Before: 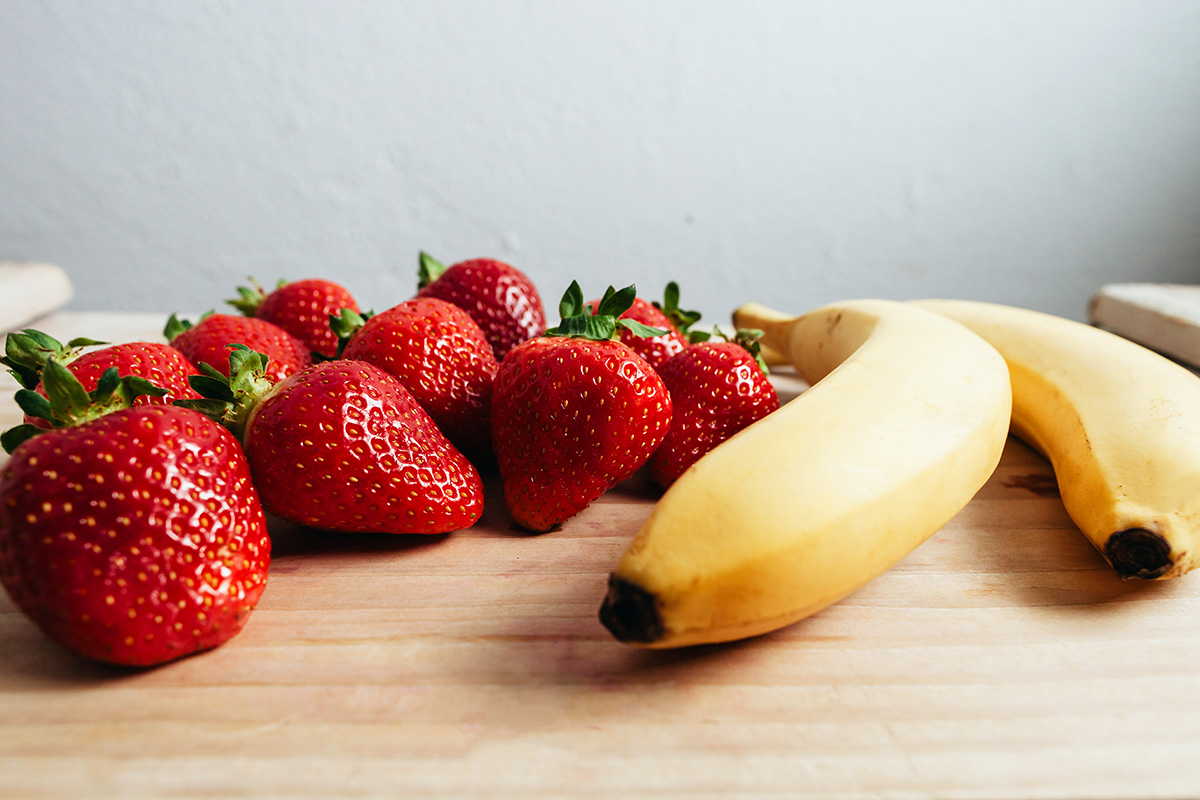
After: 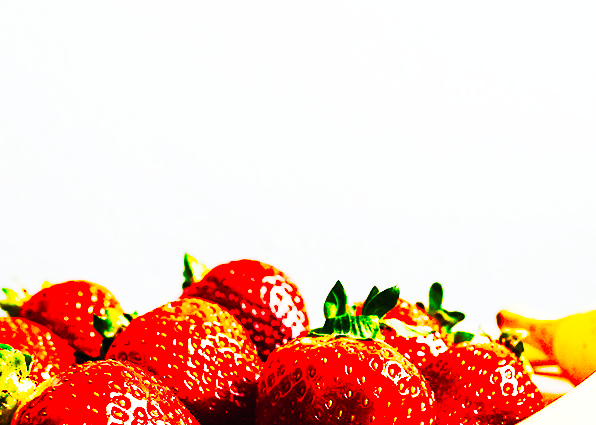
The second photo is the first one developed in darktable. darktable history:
color balance rgb: perceptual saturation grading › global saturation 39.859%
crop: left 19.75%, right 30.559%, bottom 46.865%
tone curve: curves: ch0 [(0, 0) (0.427, 0.375) (0.616, 0.801) (1, 1)], preserve colors none
base curve: curves: ch0 [(0, 0.003) (0.001, 0.002) (0.006, 0.004) (0.02, 0.022) (0.048, 0.086) (0.094, 0.234) (0.162, 0.431) (0.258, 0.629) (0.385, 0.8) (0.548, 0.918) (0.751, 0.988) (1, 1)], preserve colors none
